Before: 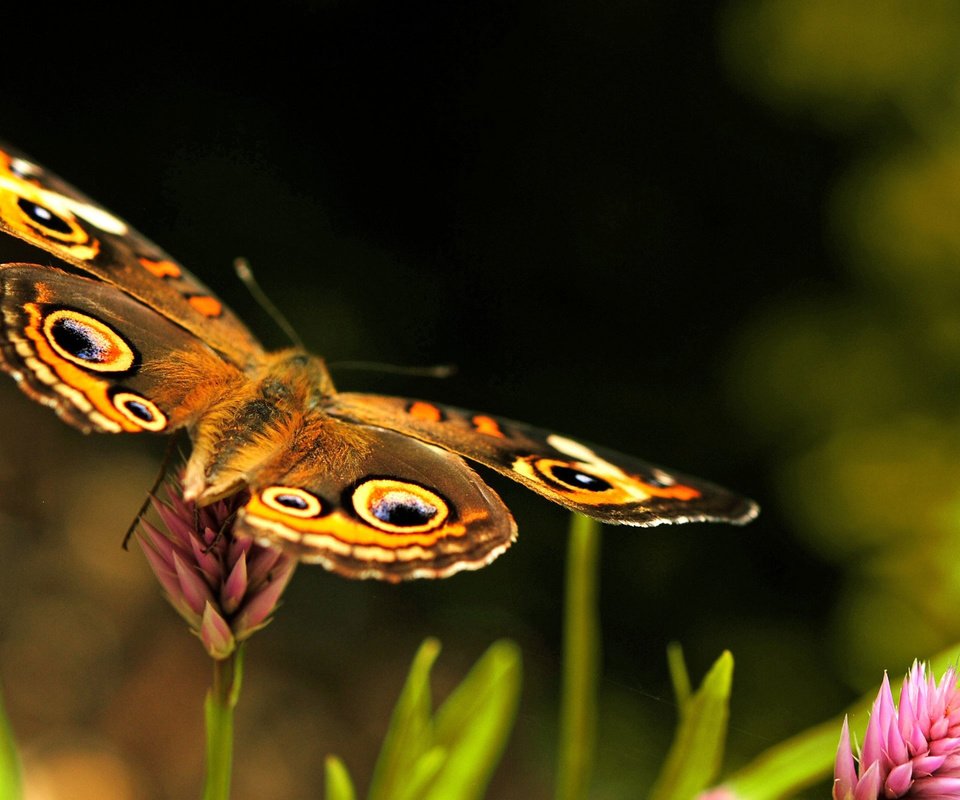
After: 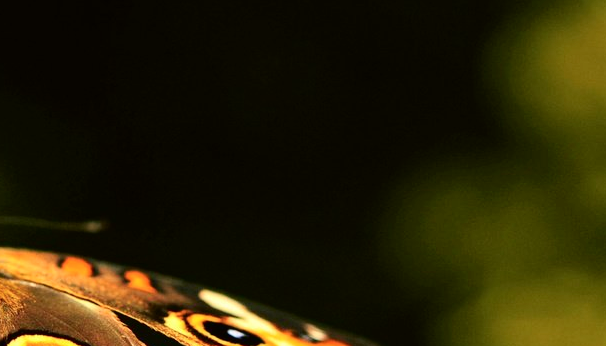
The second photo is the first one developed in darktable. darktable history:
crop: left 36.253%, top 18.156%, right 0.566%, bottom 38.576%
tone curve: curves: ch0 [(0, 0.01) (0.052, 0.045) (0.136, 0.133) (0.29, 0.332) (0.453, 0.531) (0.676, 0.751) (0.89, 0.919) (1, 1)]; ch1 [(0, 0) (0.094, 0.081) (0.285, 0.299) (0.385, 0.403) (0.446, 0.443) (0.495, 0.496) (0.544, 0.552) (0.589, 0.612) (0.722, 0.728) (1, 1)]; ch2 [(0, 0) (0.257, 0.217) (0.43, 0.421) (0.498, 0.507) (0.531, 0.544) (0.56, 0.579) (0.625, 0.642) (1, 1)], color space Lab, independent channels, preserve colors none
